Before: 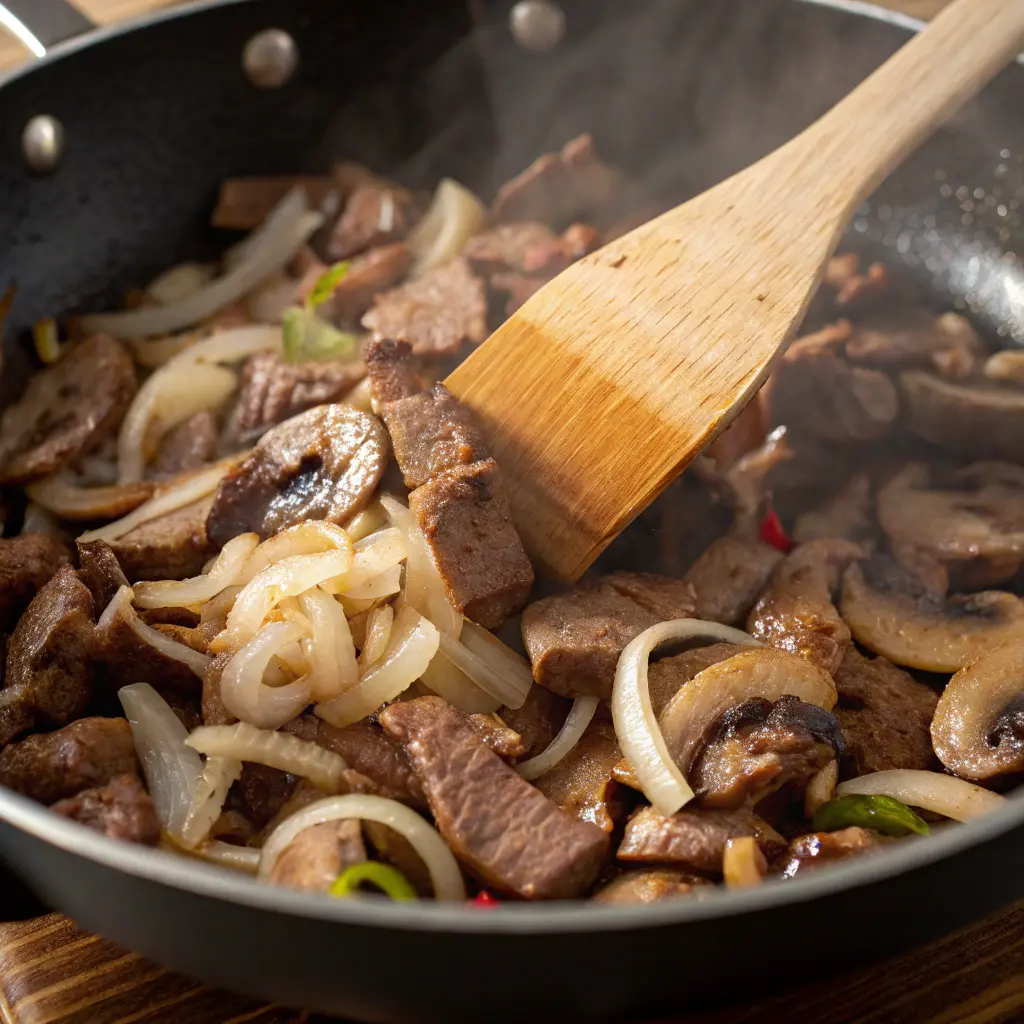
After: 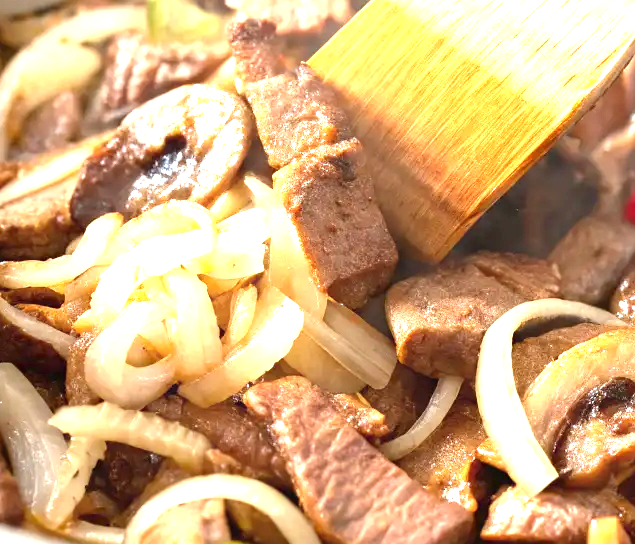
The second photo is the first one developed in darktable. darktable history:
crop: left 13.312%, top 31.28%, right 24.627%, bottom 15.582%
exposure: black level correction 0, exposure 1.675 EV, compensate exposure bias true, compensate highlight preservation false
